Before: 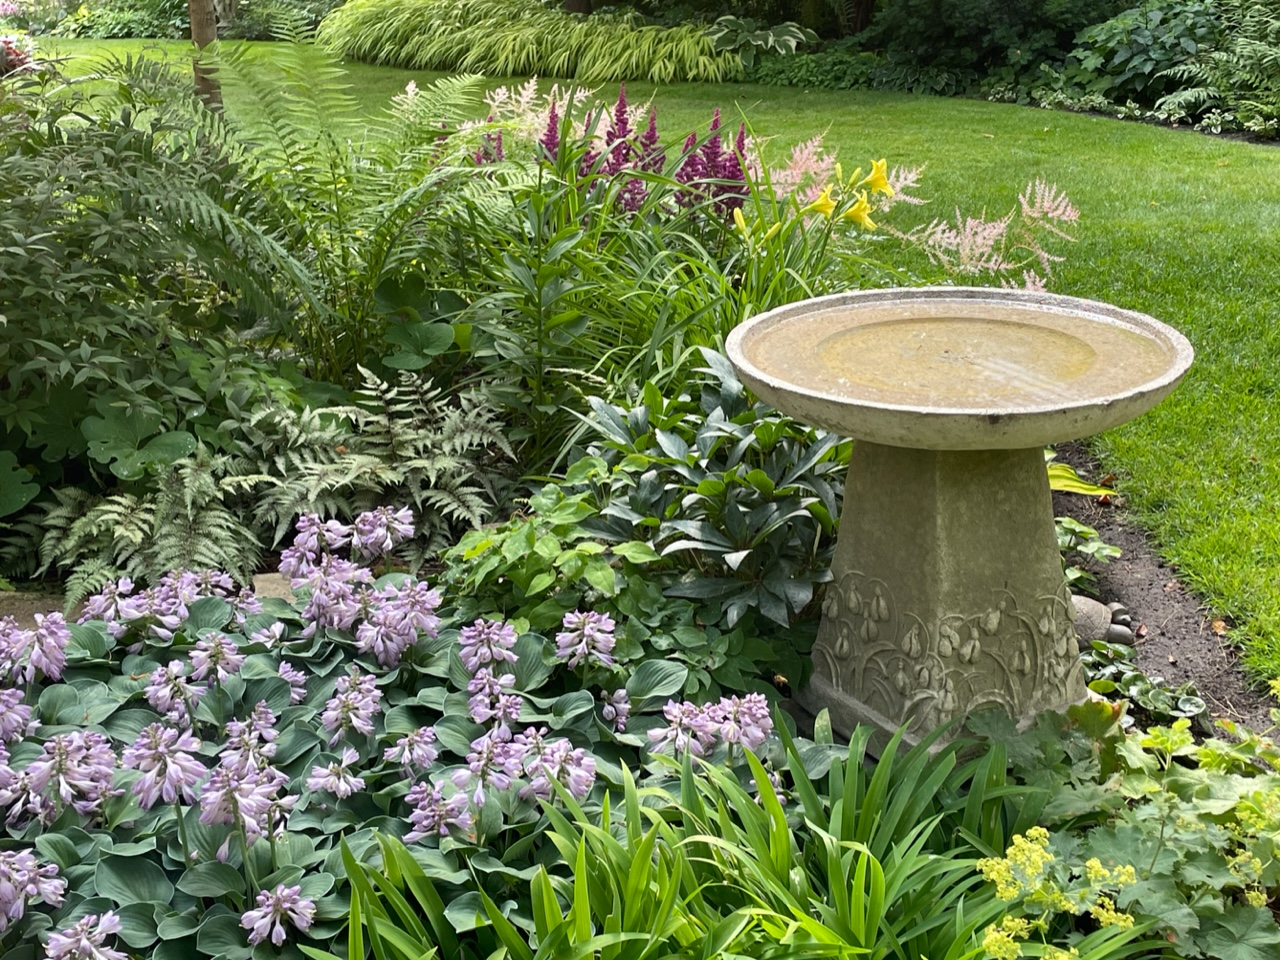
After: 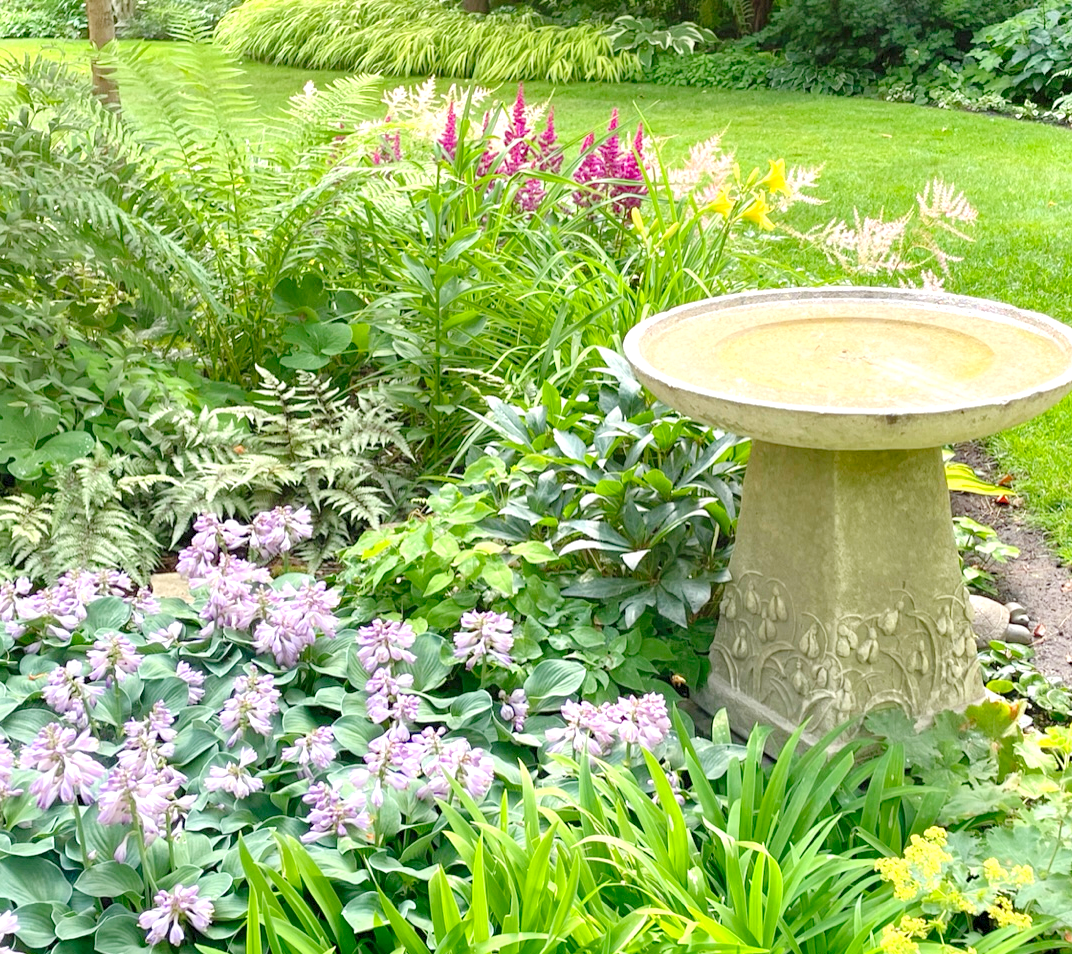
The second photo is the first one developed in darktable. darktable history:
levels: levels [0.008, 0.318, 0.836]
crop: left 8.026%, right 7.374%
local contrast: highlights 100%, shadows 100%, detail 120%, midtone range 0.2
